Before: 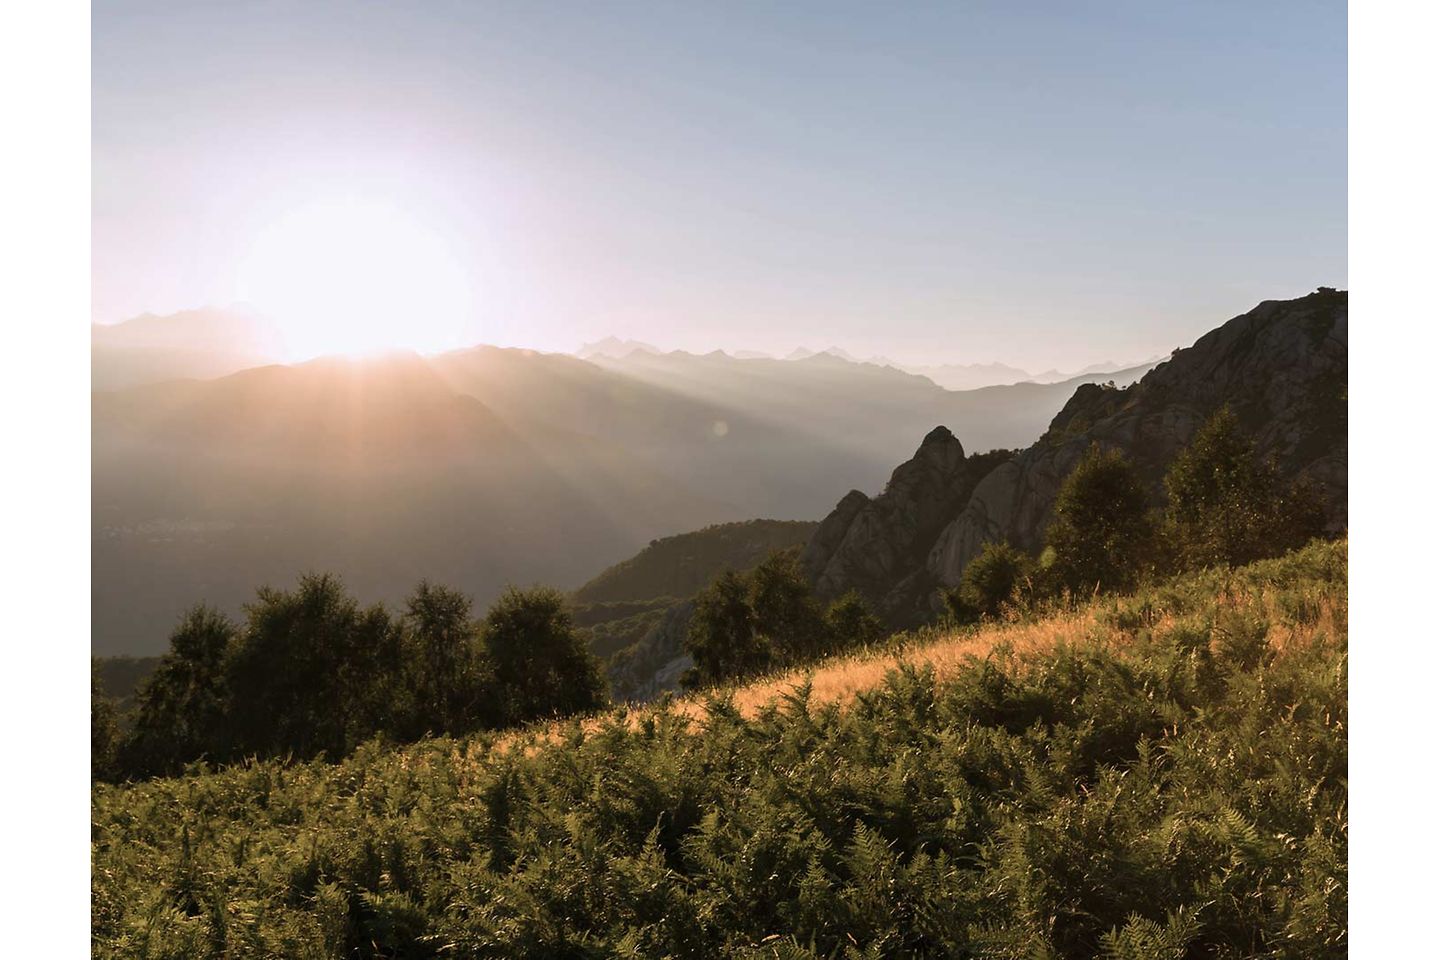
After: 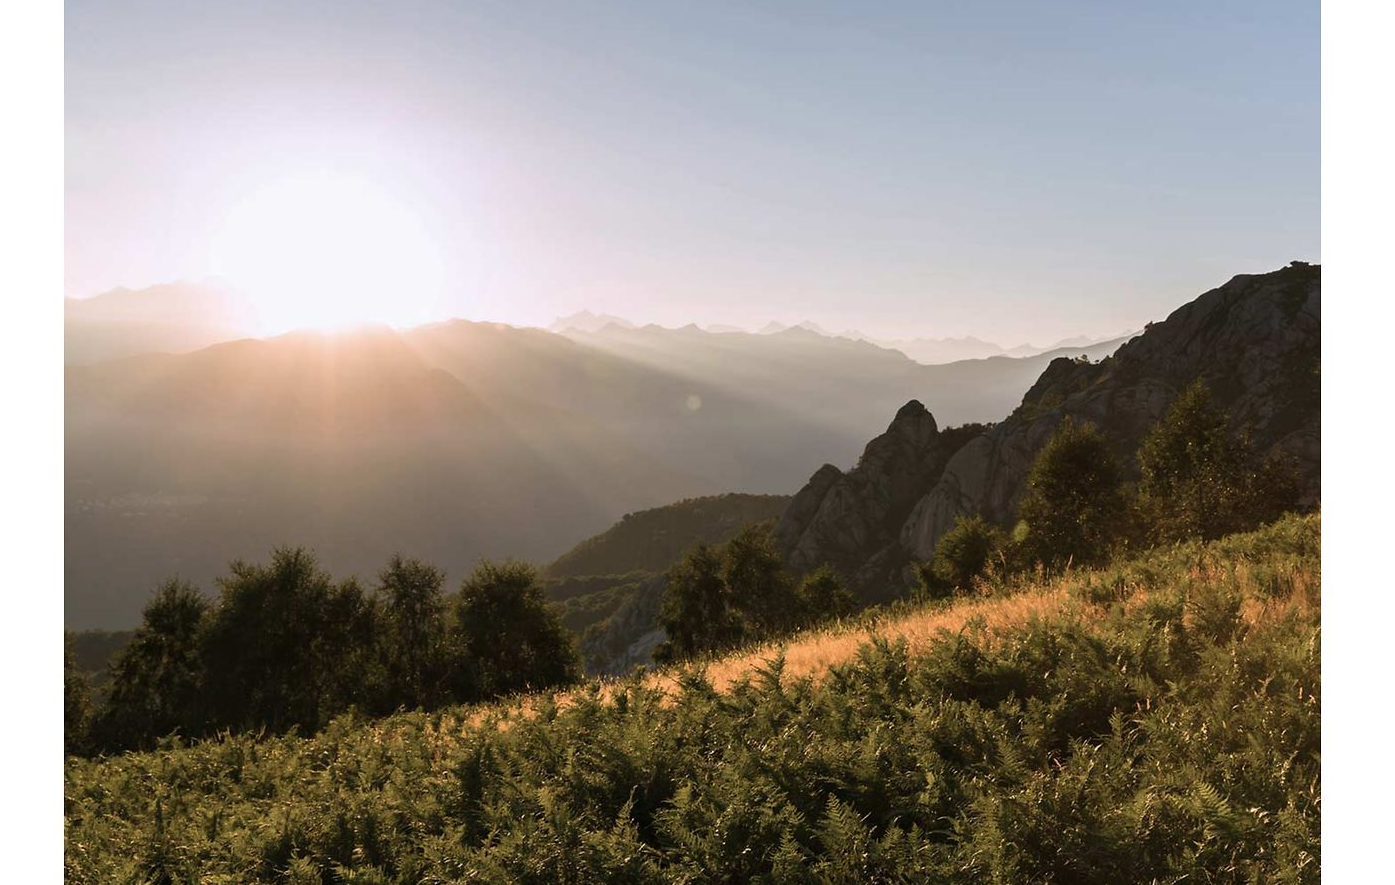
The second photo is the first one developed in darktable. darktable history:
crop: left 1.941%, top 2.777%, right 1.121%, bottom 4.946%
